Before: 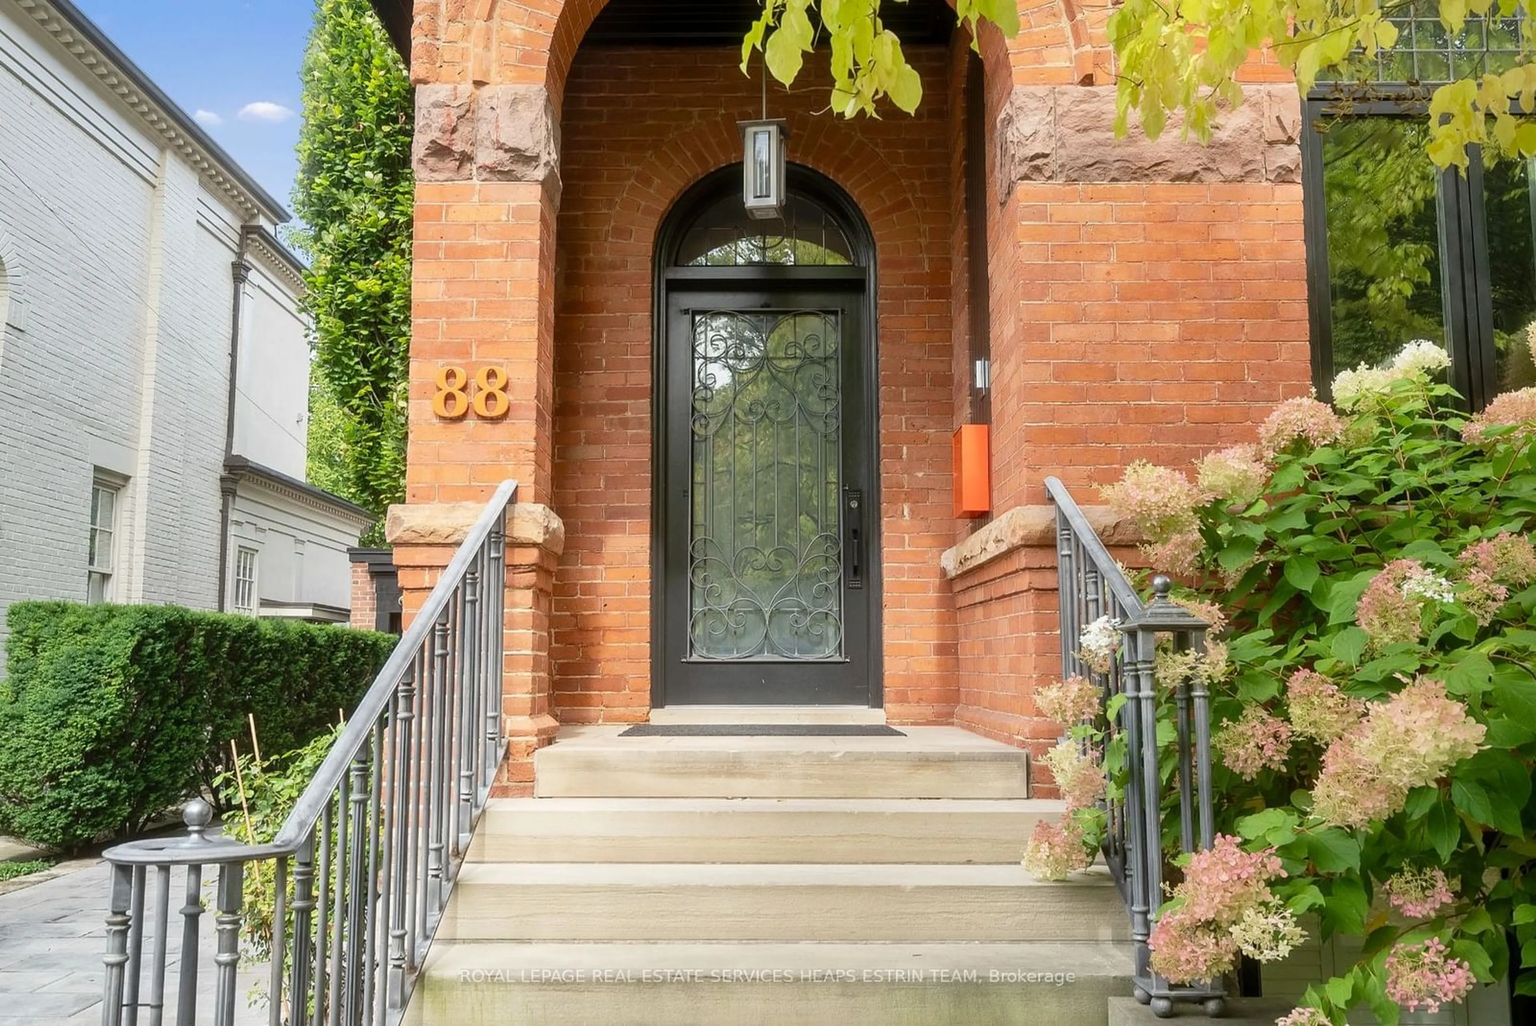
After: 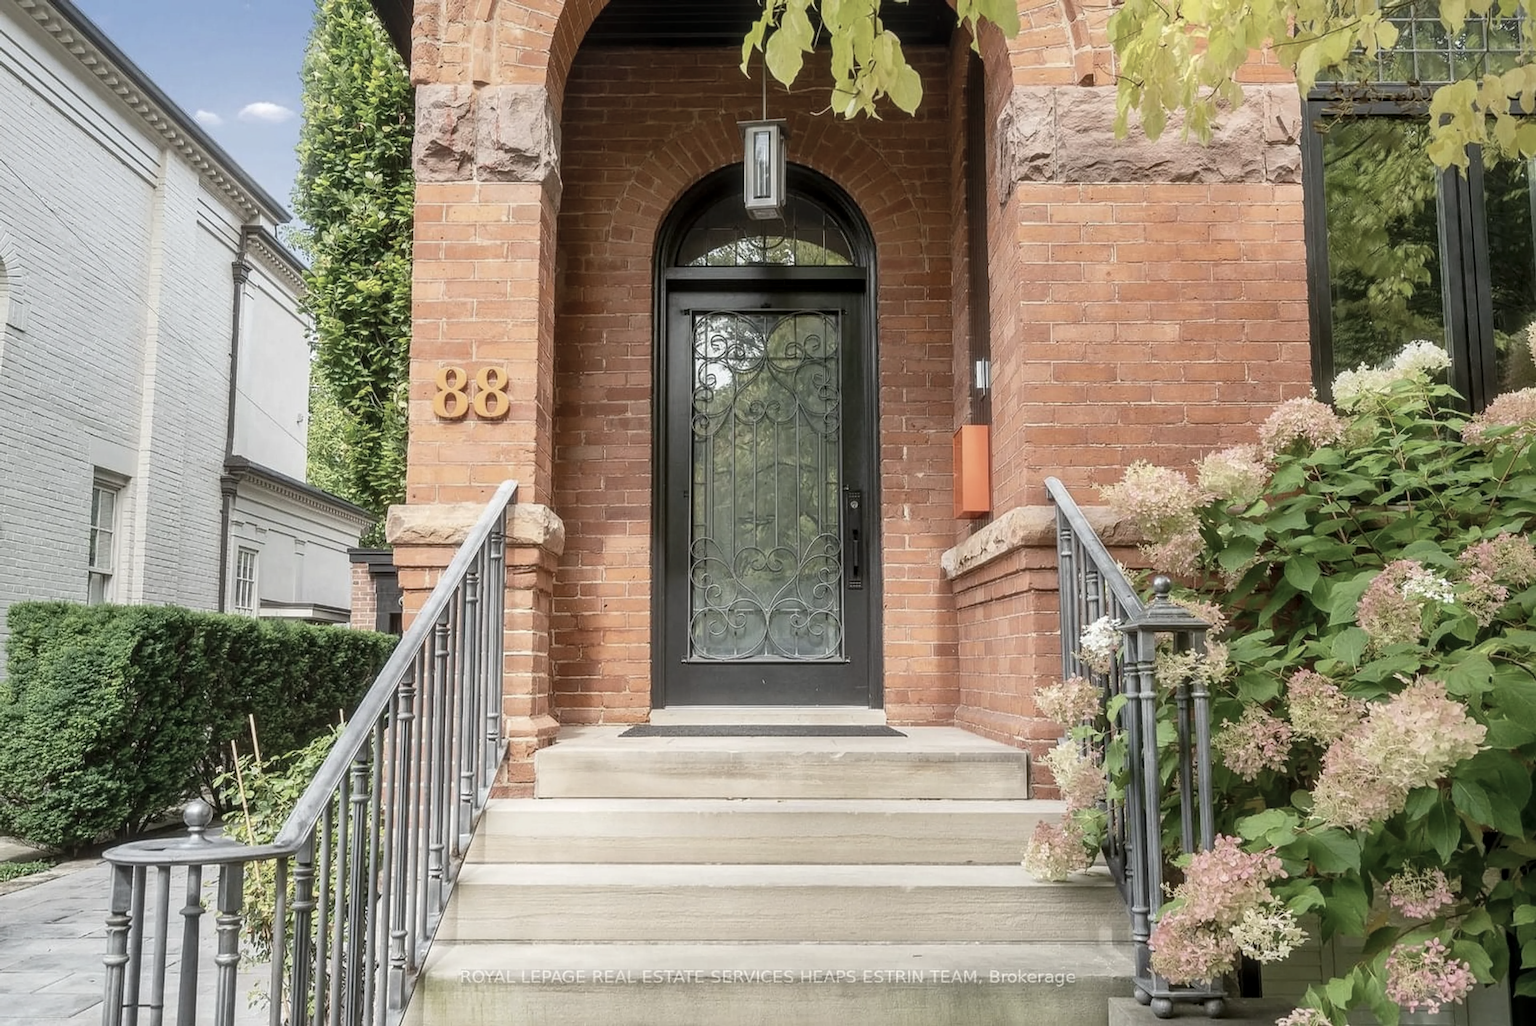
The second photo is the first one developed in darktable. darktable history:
local contrast: on, module defaults
contrast brightness saturation: contrast -0.04, saturation -0.394
